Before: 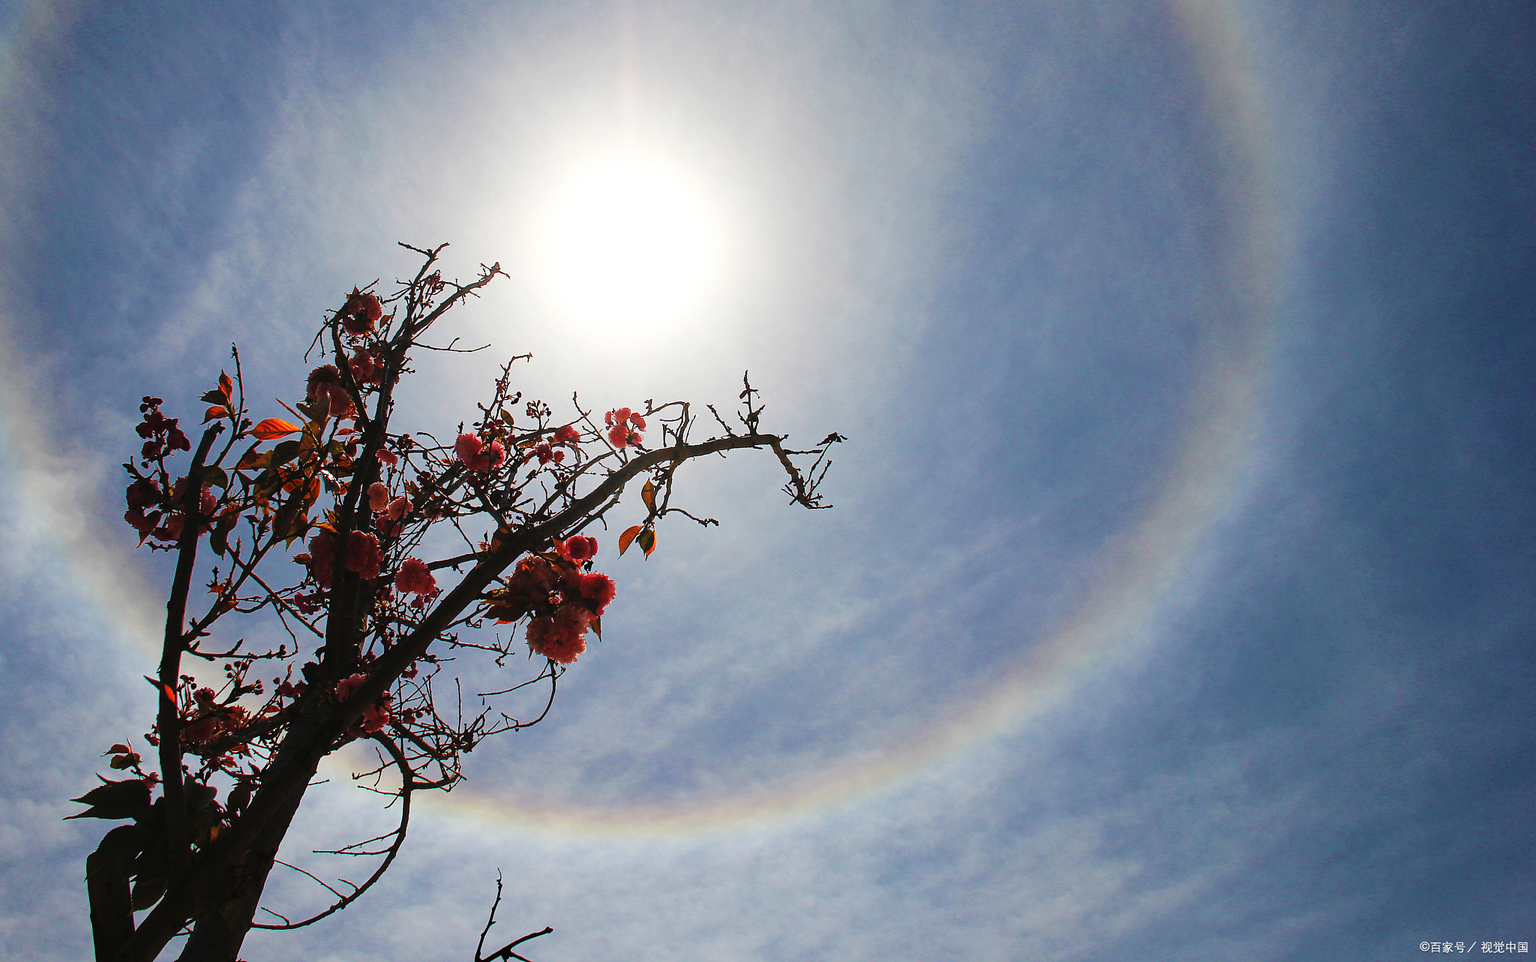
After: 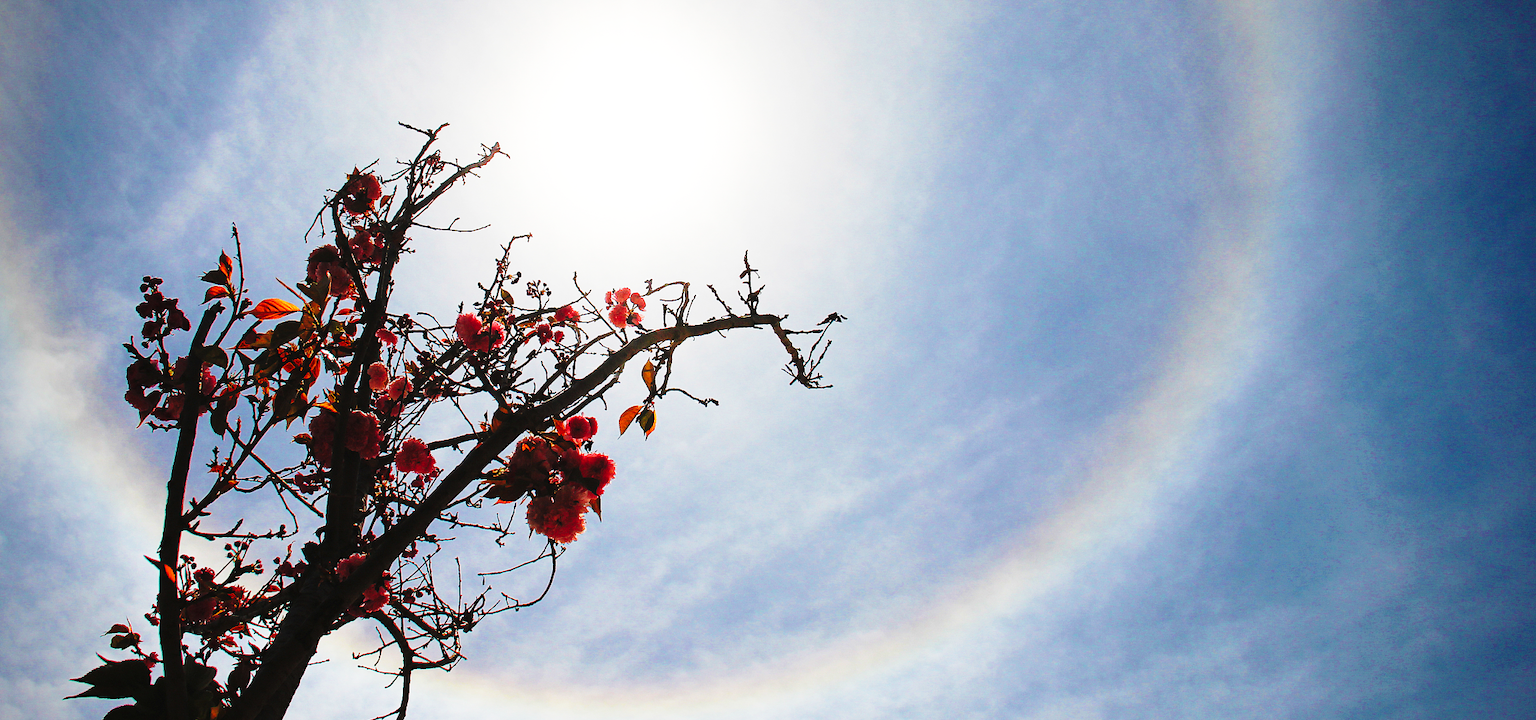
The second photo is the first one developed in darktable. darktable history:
crop and rotate: top 12.5%, bottom 12.5%
base curve: curves: ch0 [(0, 0) (0.028, 0.03) (0.121, 0.232) (0.46, 0.748) (0.859, 0.968) (1, 1)], preserve colors none
color balance rgb: on, module defaults
vignetting: brightness -0.629, saturation -0.007, center (-0.028, 0.239)
